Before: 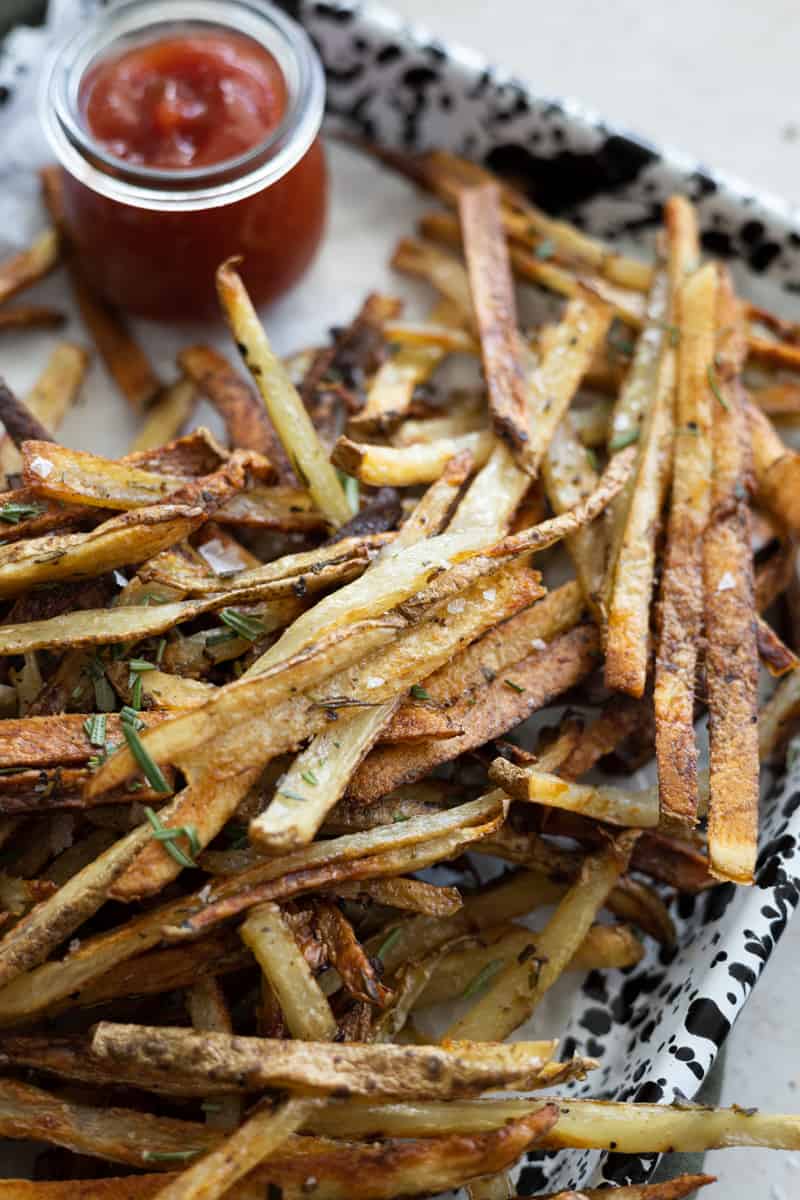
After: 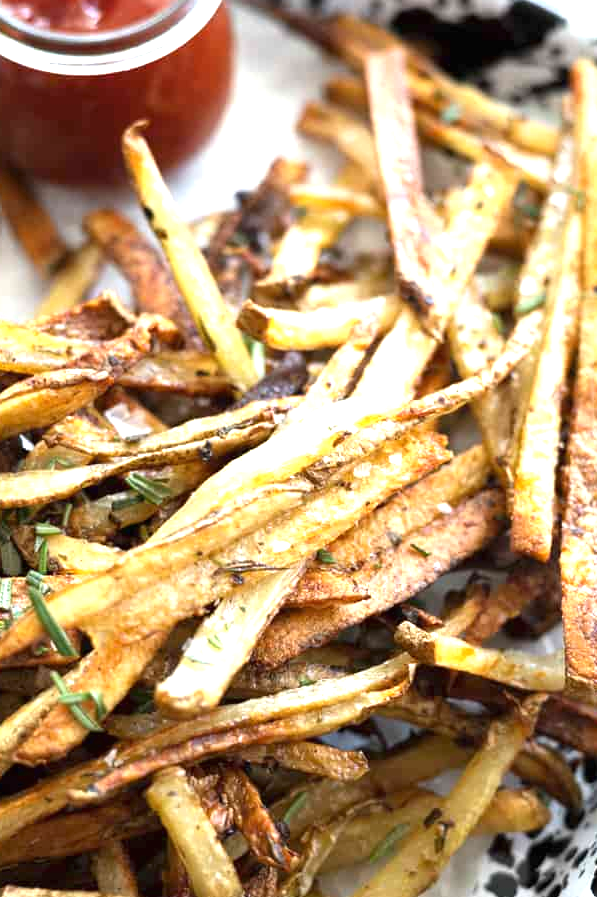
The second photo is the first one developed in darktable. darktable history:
crop and rotate: left 11.831%, top 11.346%, right 13.429%, bottom 13.899%
exposure: black level correction 0, exposure 1.2 EV, compensate highlight preservation false
